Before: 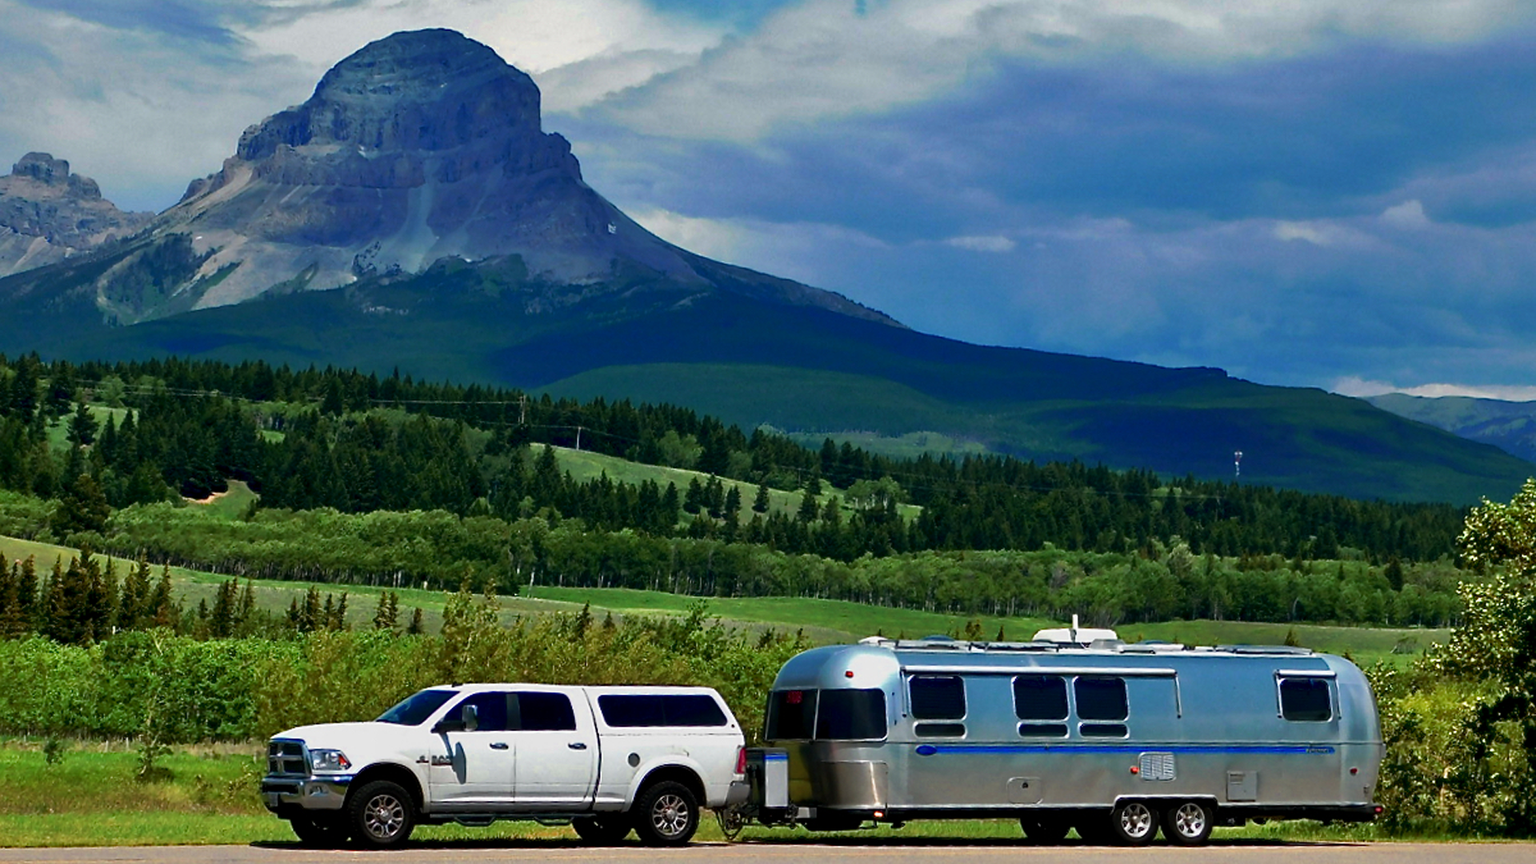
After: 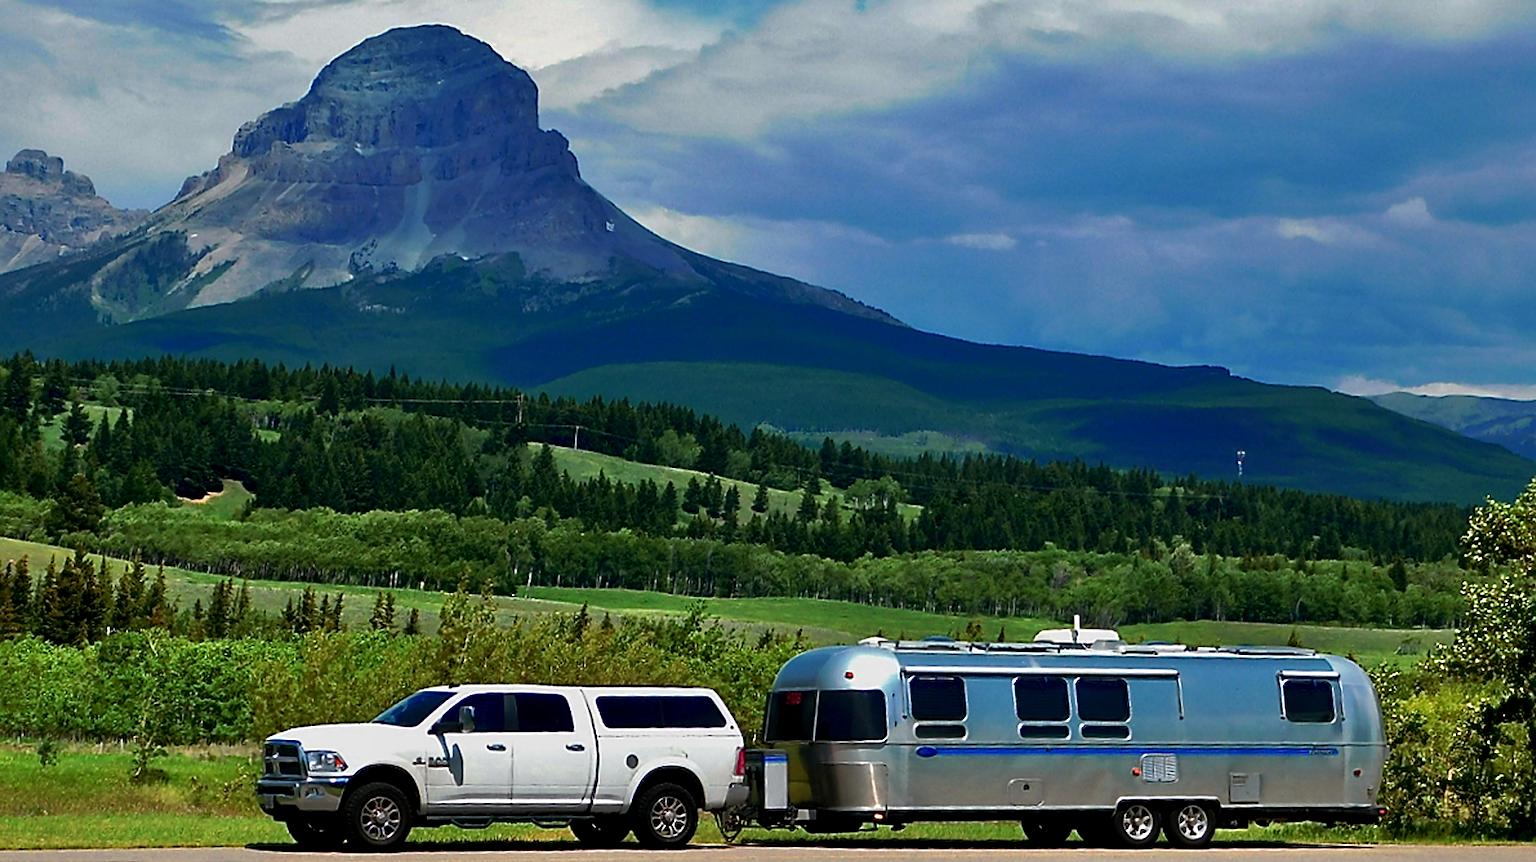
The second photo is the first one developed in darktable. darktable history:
sharpen: on, module defaults
crop: left 0.434%, top 0.485%, right 0.244%, bottom 0.386%
